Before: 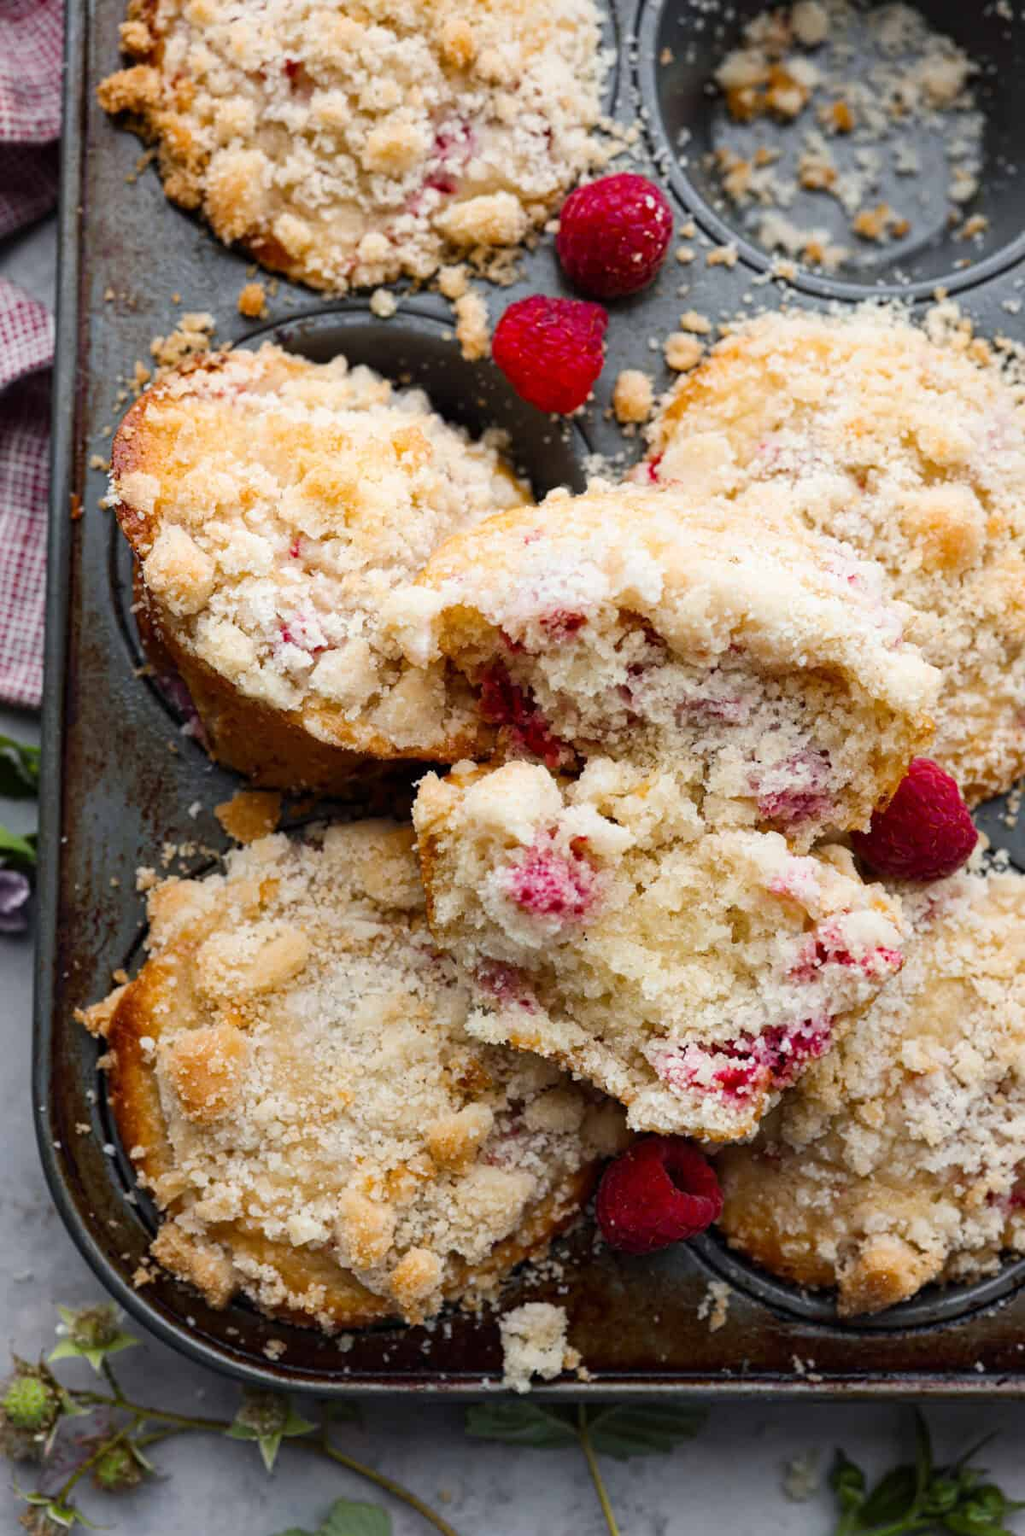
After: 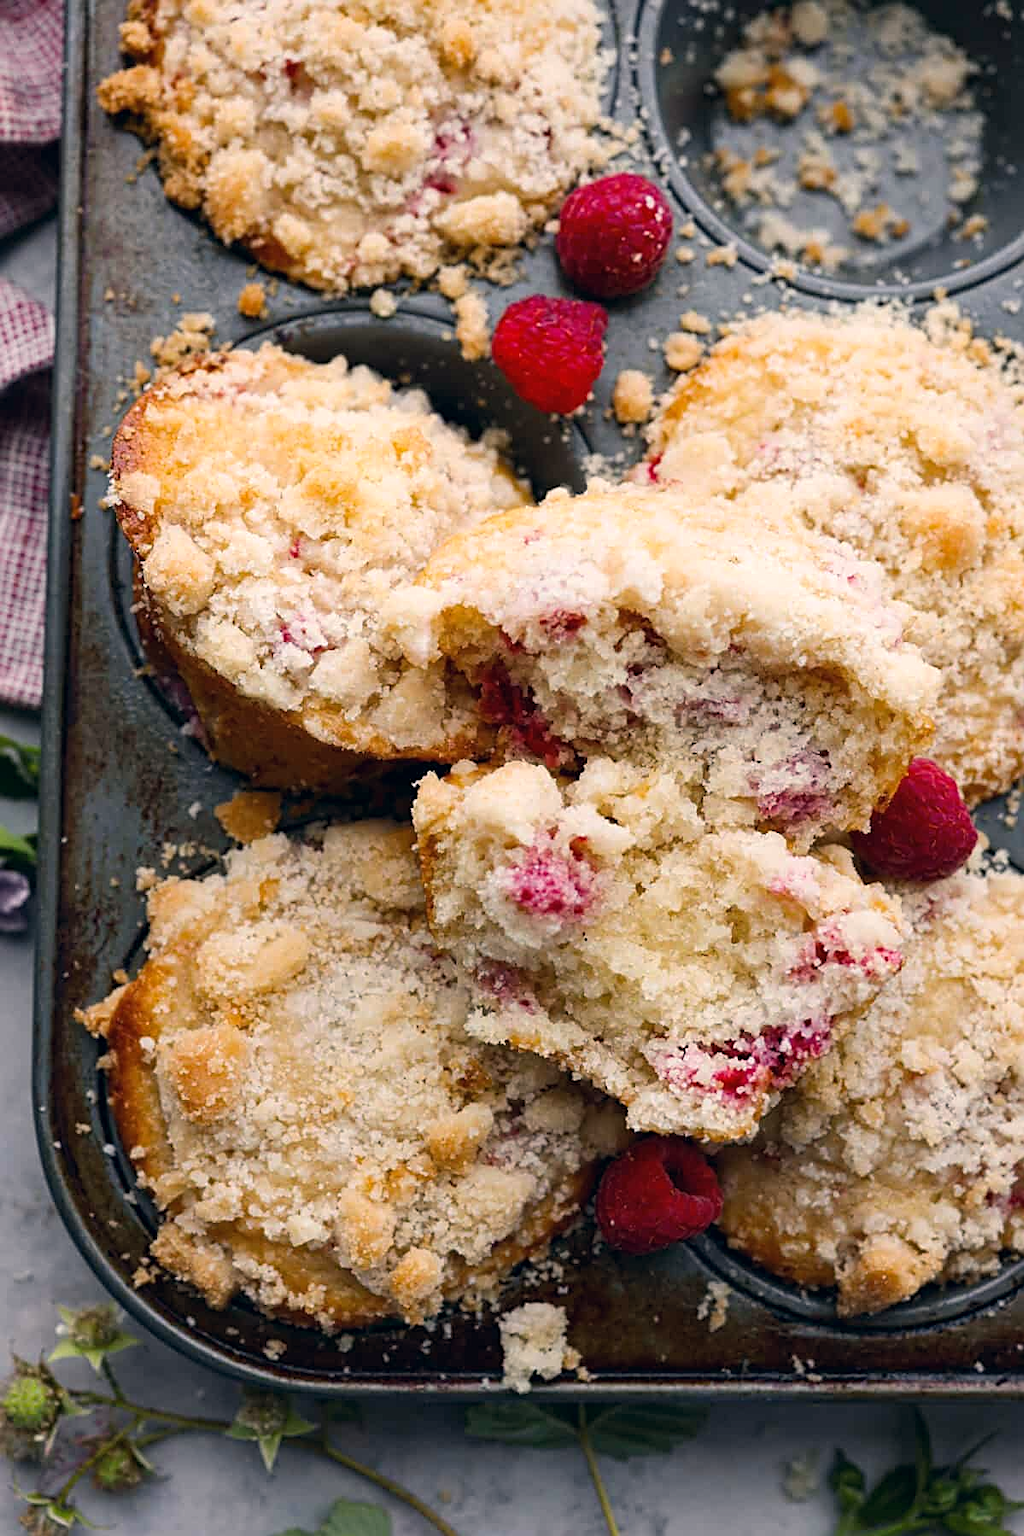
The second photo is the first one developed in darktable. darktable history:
sharpen: on, module defaults
color correction: highlights a* 5.38, highlights b* 5.3, shadows a* -4.26, shadows b* -5.11
